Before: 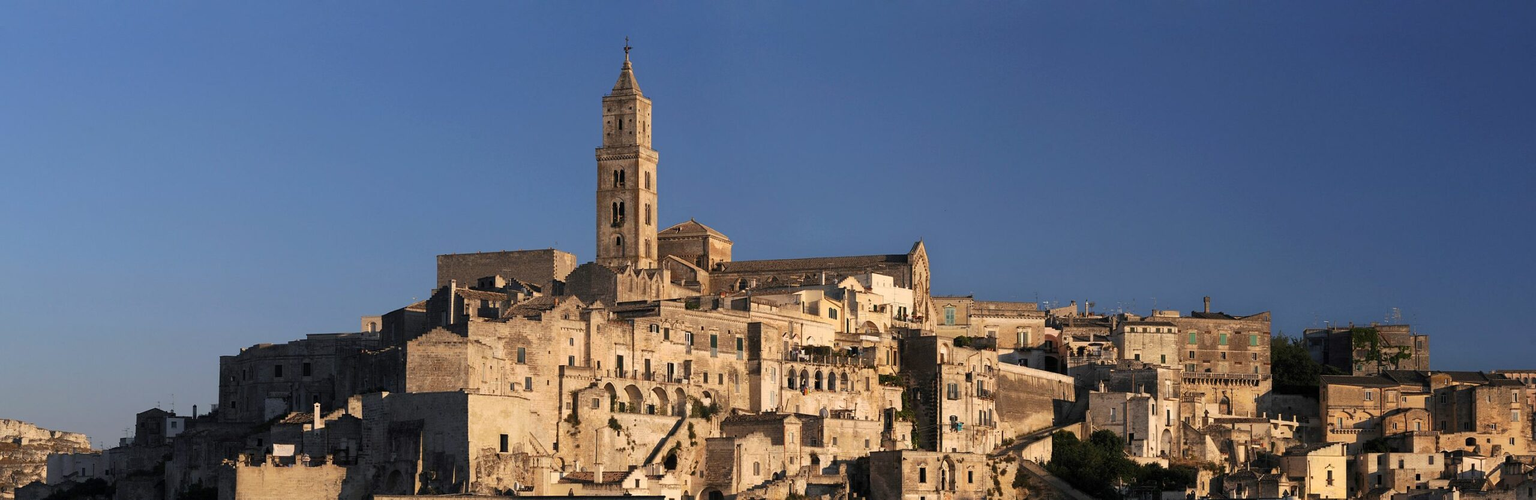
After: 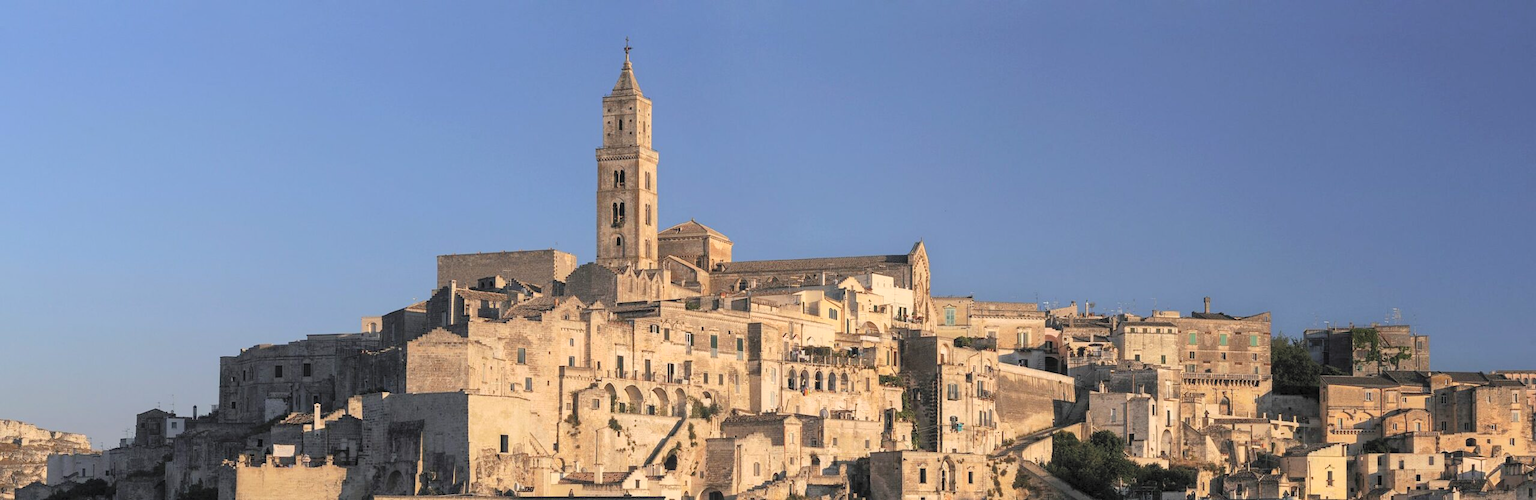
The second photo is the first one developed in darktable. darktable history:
contrast brightness saturation: brightness 0.28
local contrast: detail 110%
